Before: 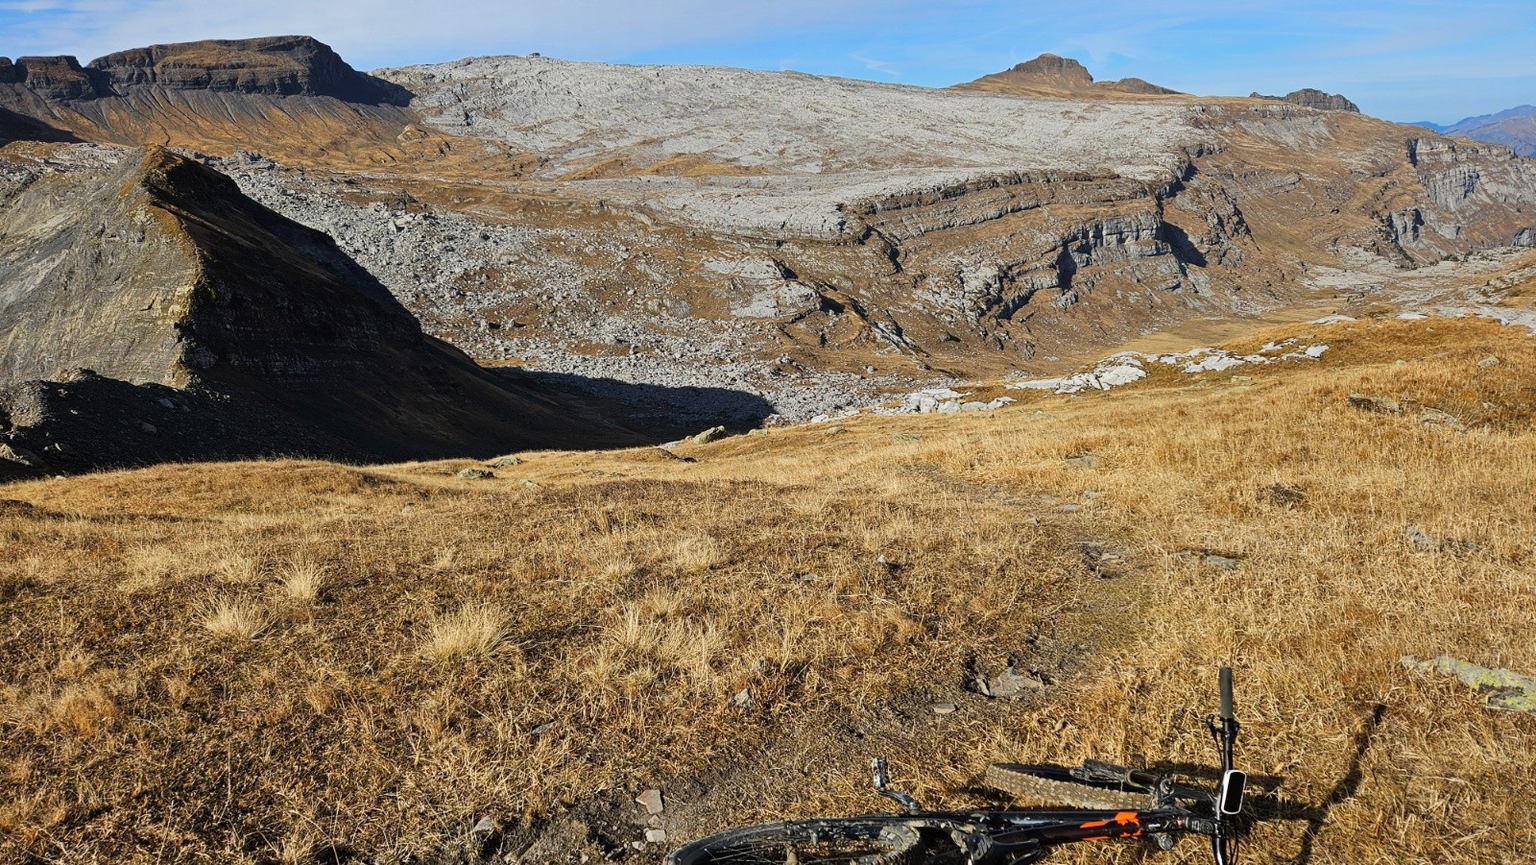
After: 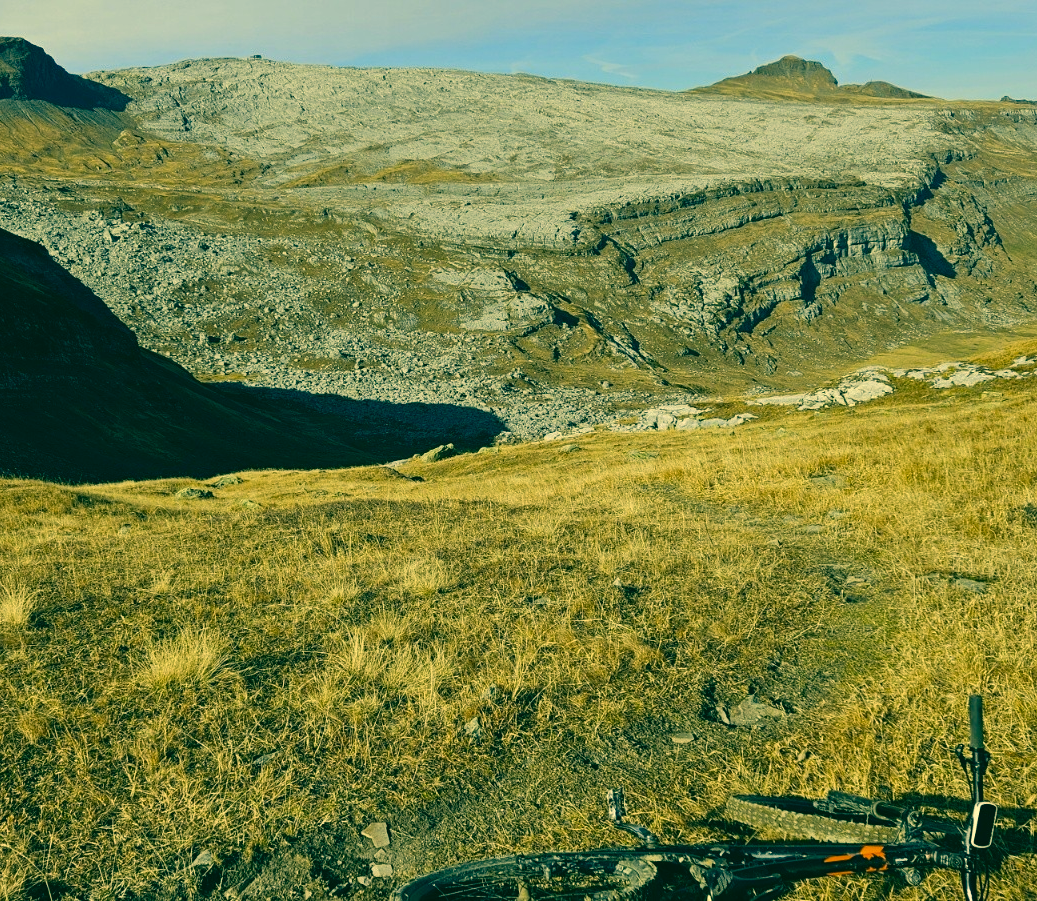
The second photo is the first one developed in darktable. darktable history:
crop and rotate: left 18.825%, right 16.301%
color correction: highlights a* 2.12, highlights b* 34.08, shadows a* -36.74, shadows b* -6.11
